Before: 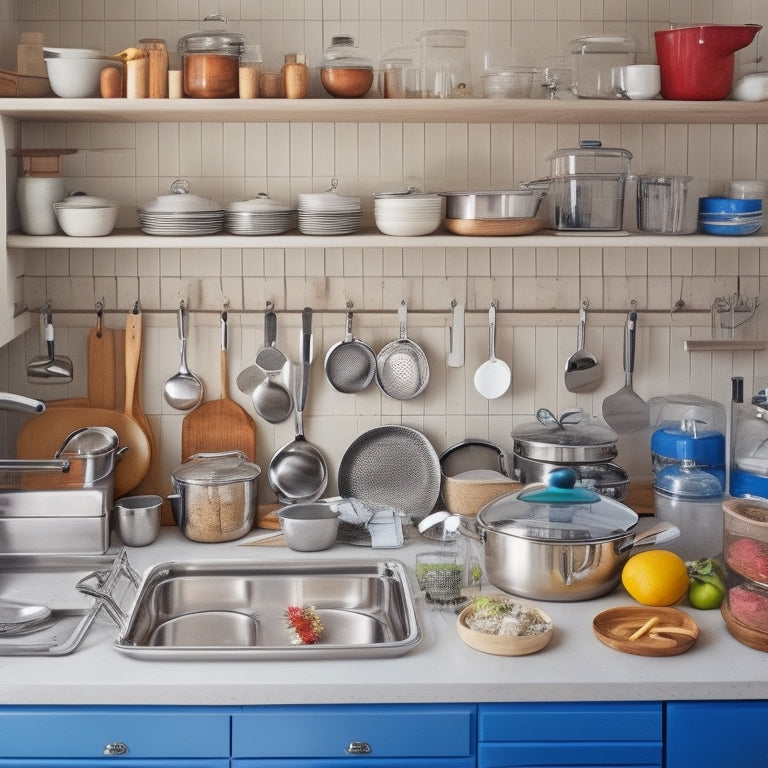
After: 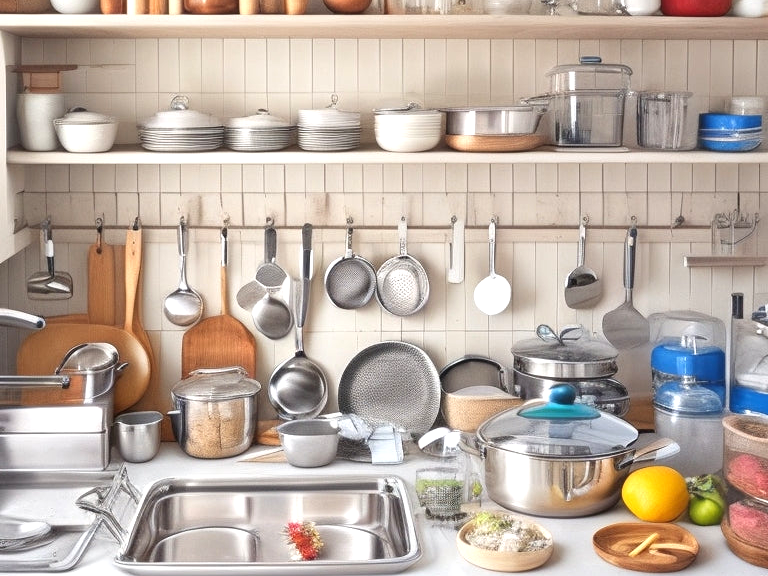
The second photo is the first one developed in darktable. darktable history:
exposure: black level correction 0, exposure 0.7 EV, compensate exposure bias true, compensate highlight preservation false
crop: top 11.038%, bottom 13.962%
